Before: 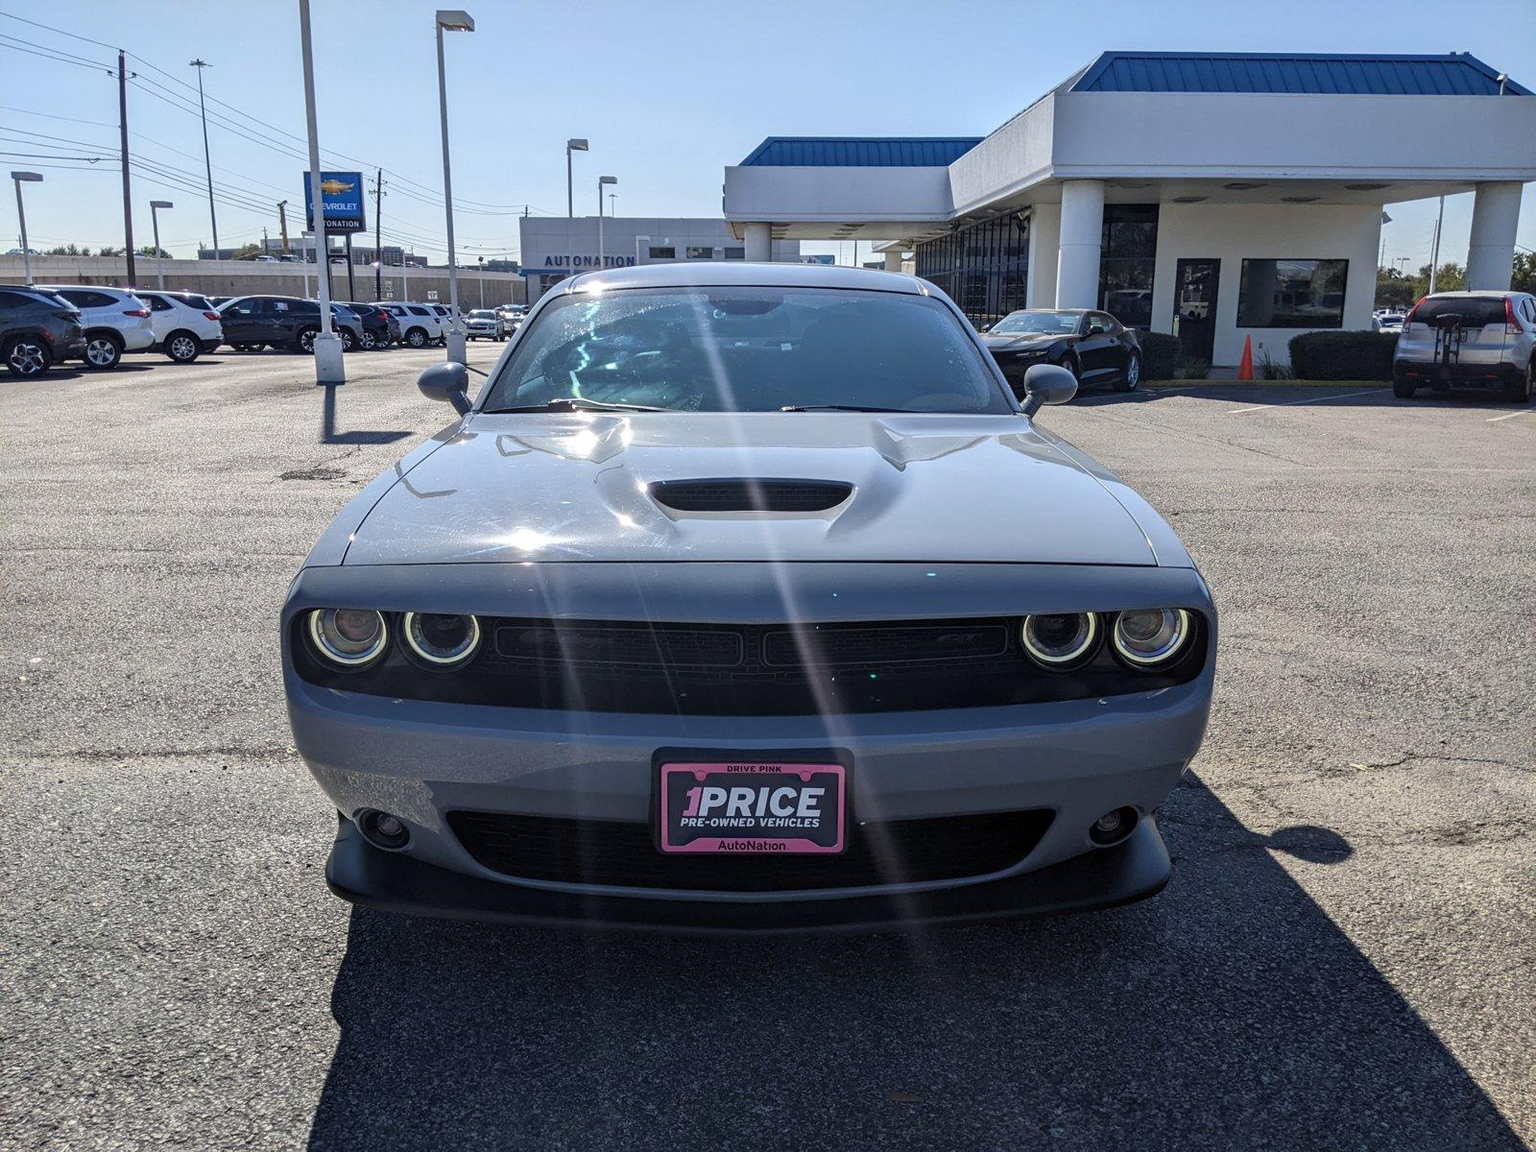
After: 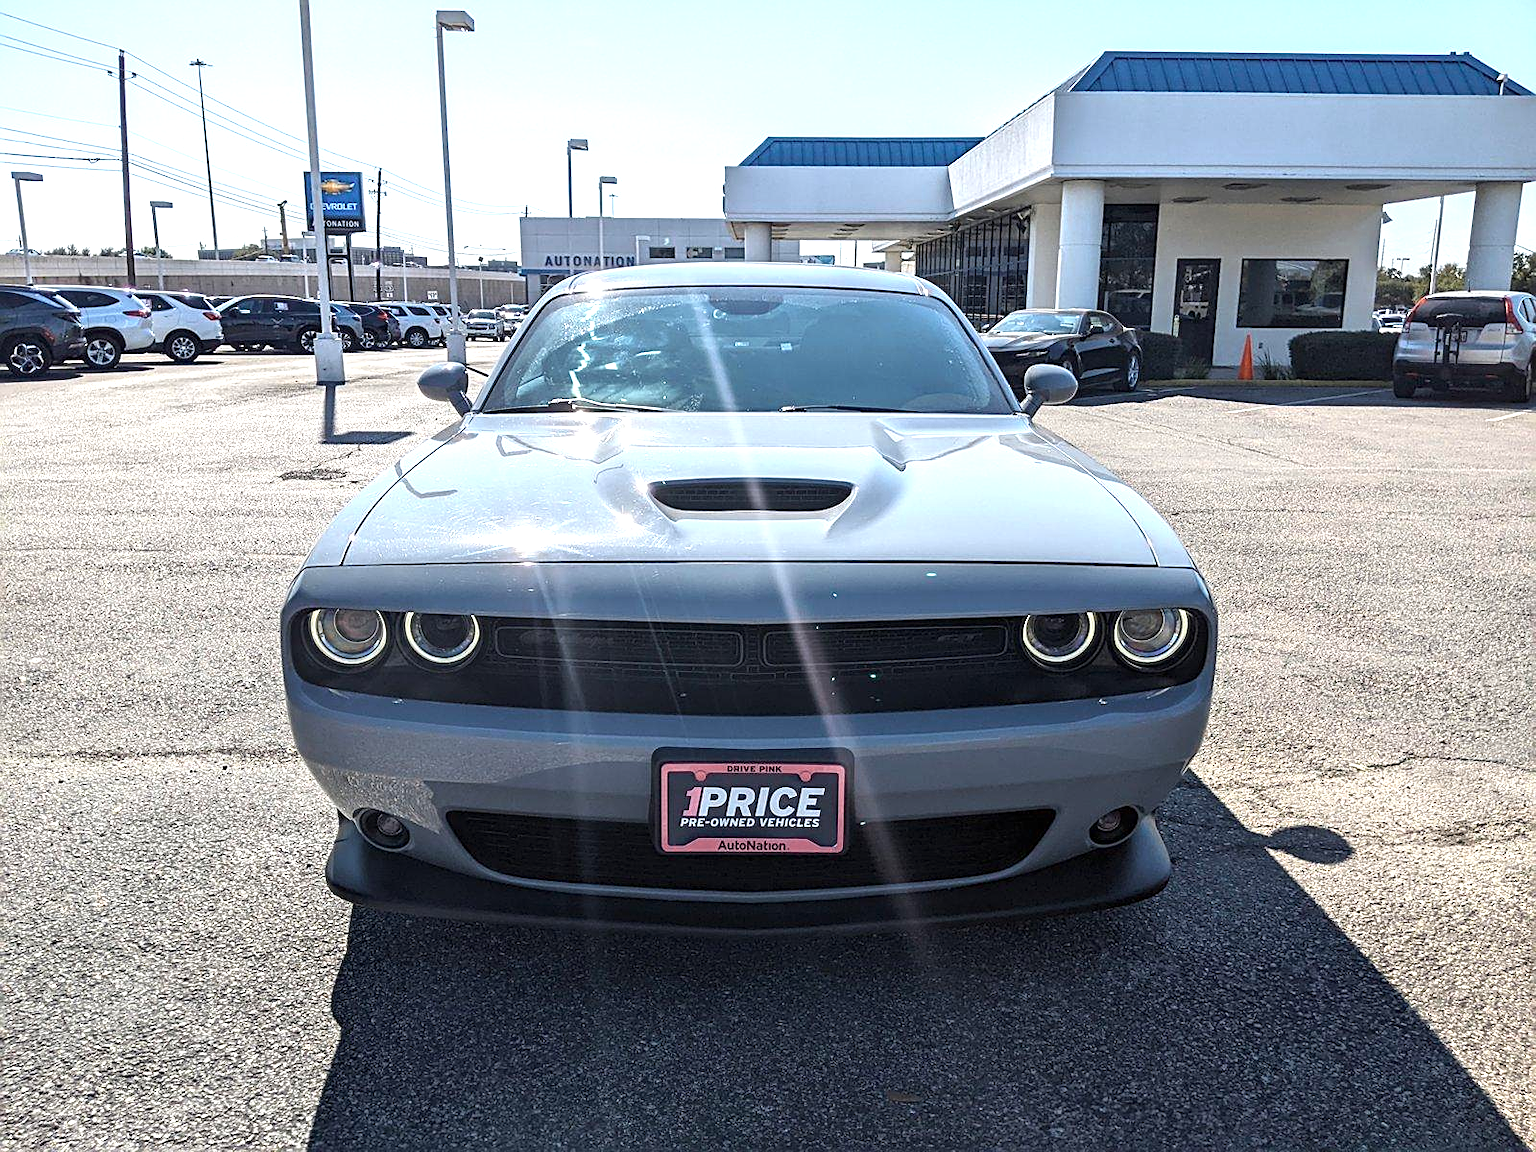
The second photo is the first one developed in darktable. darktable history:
exposure: black level correction 0, exposure 0.694 EV, compensate highlight preservation false
sharpen: on, module defaults
color zones: curves: ch0 [(0.018, 0.548) (0.197, 0.654) (0.425, 0.447) (0.605, 0.658) (0.732, 0.579)]; ch1 [(0.105, 0.531) (0.224, 0.531) (0.386, 0.39) (0.618, 0.456) (0.732, 0.456) (0.956, 0.421)]; ch2 [(0.039, 0.583) (0.215, 0.465) (0.399, 0.544) (0.465, 0.548) (0.614, 0.447) (0.724, 0.43) (0.882, 0.623) (0.956, 0.632)]
